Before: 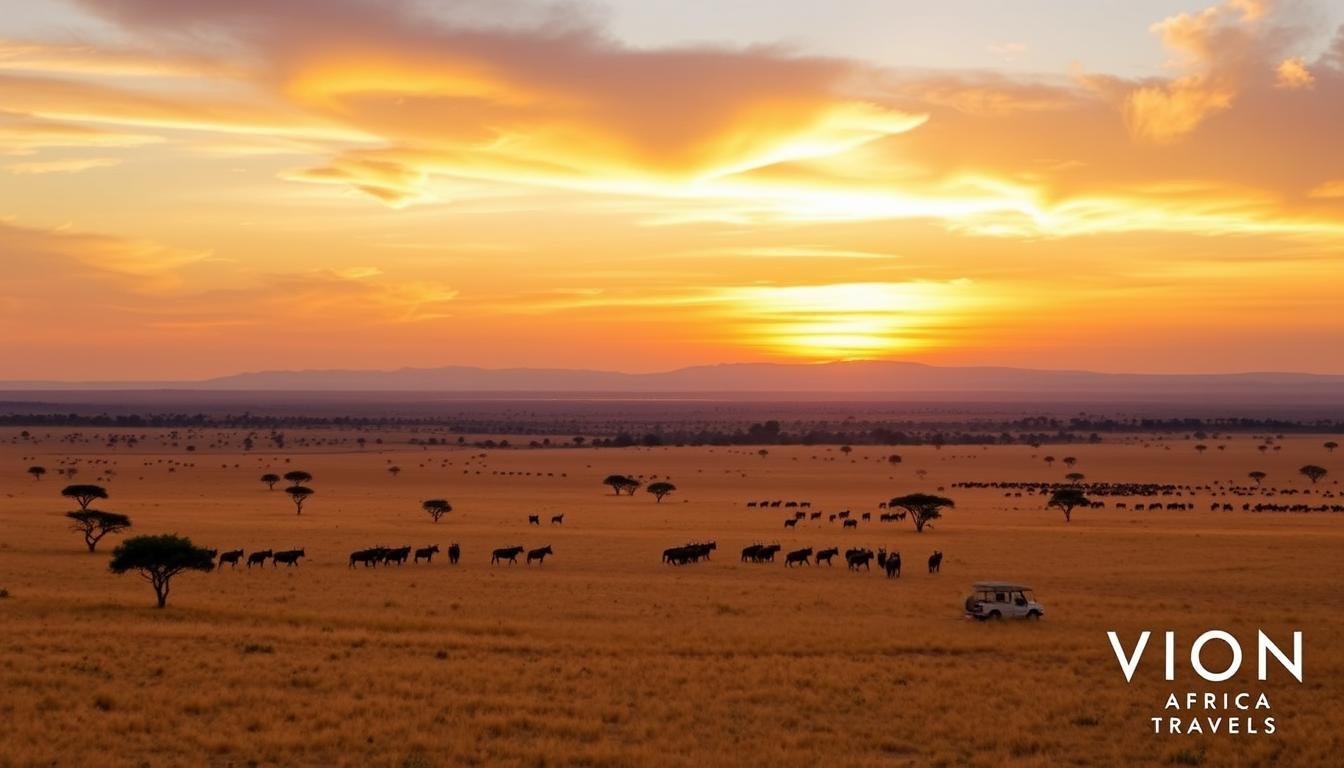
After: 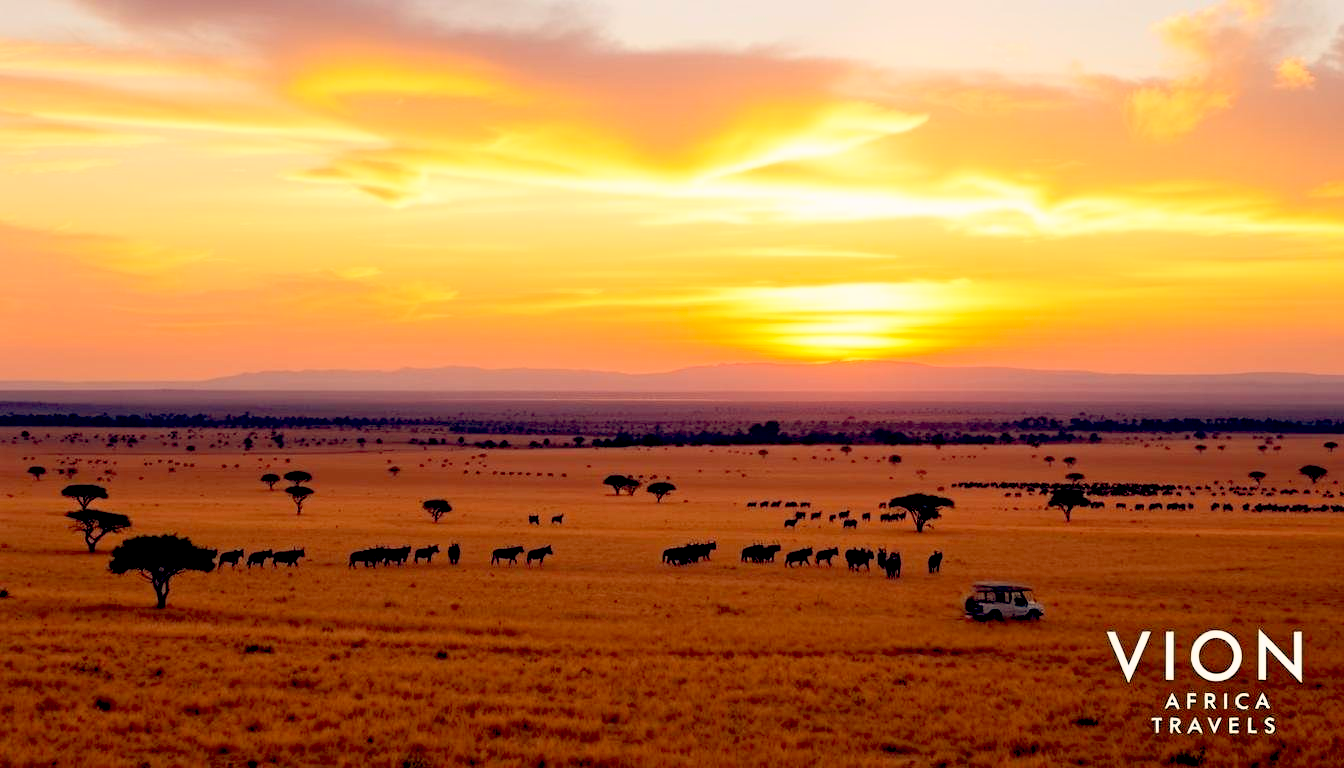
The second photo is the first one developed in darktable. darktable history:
contrast brightness saturation: contrast 0.2, brightness 0.16, saturation 0.22
color balance: lift [0.975, 0.993, 1, 1.015], gamma [1.1, 1, 1, 0.945], gain [1, 1.04, 1, 0.95]
